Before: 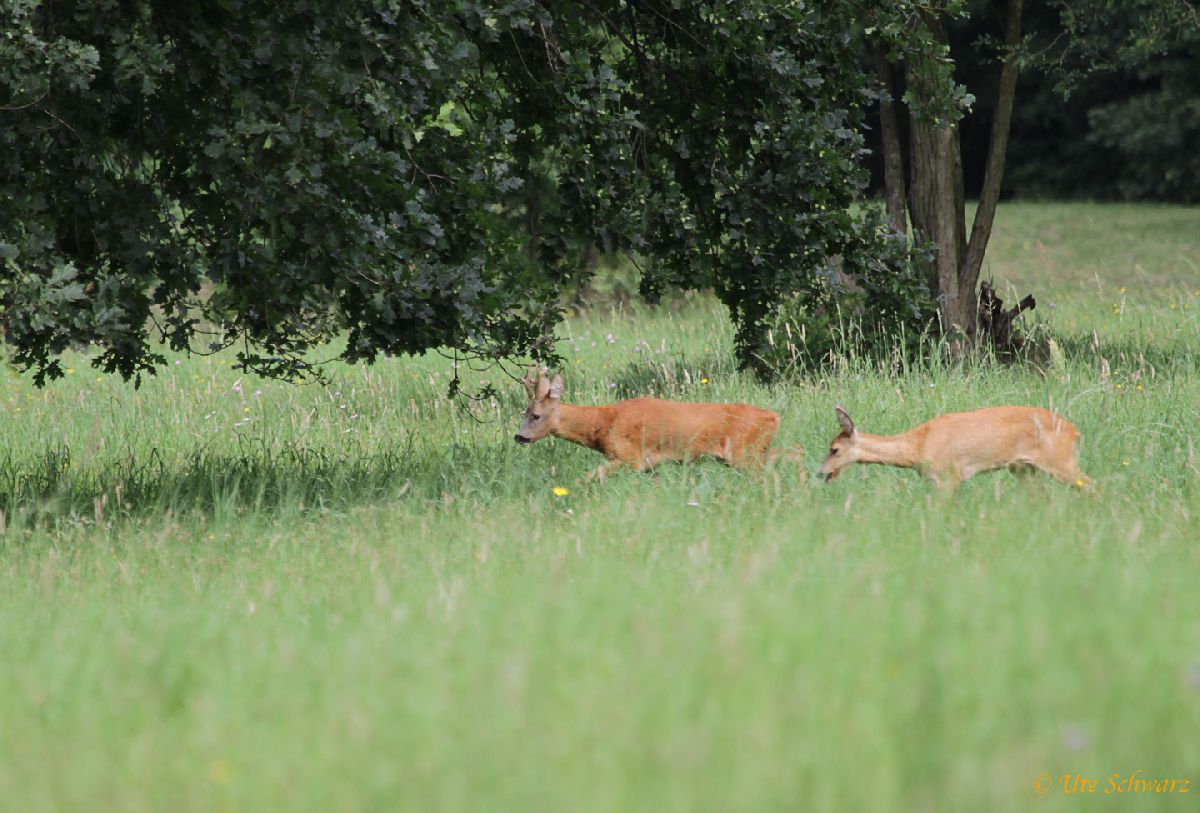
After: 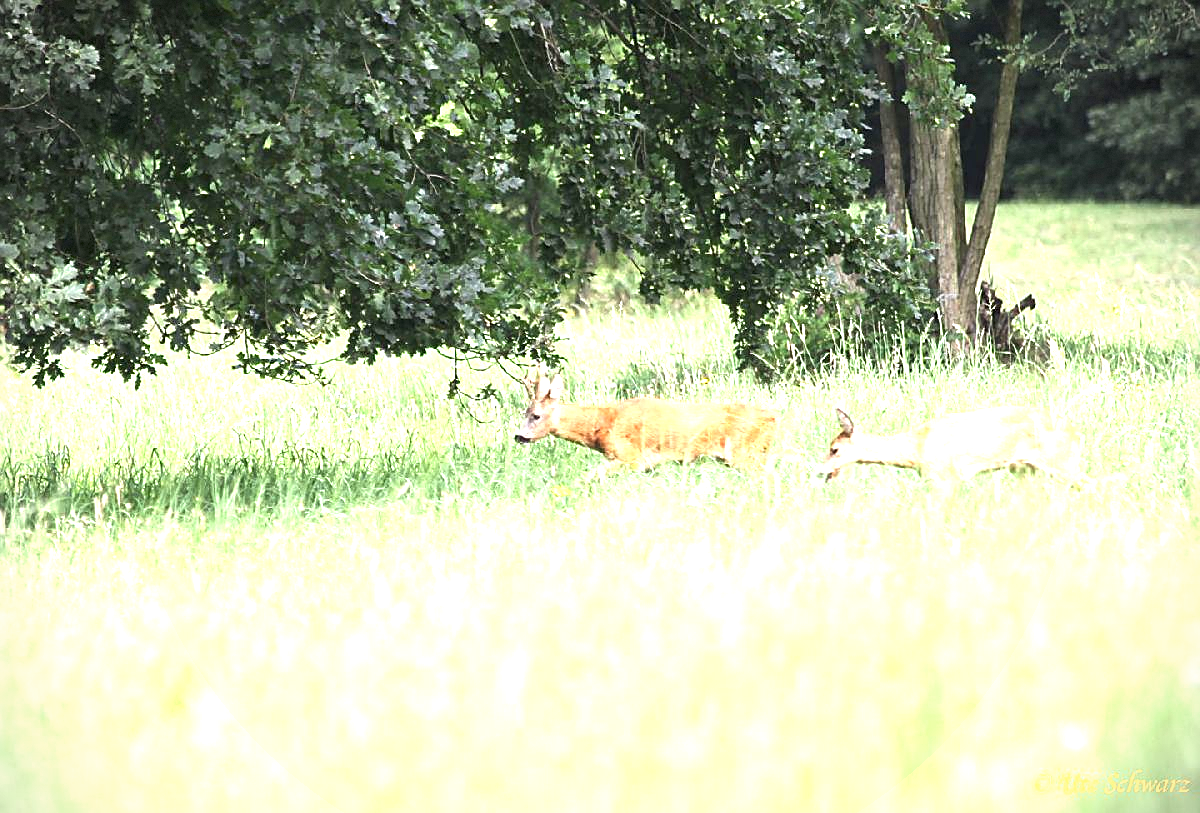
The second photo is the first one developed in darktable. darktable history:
exposure: exposure 2 EV, compensate highlight preservation false
vignetting: dithering 8-bit output, unbound false
sharpen: on, module defaults
